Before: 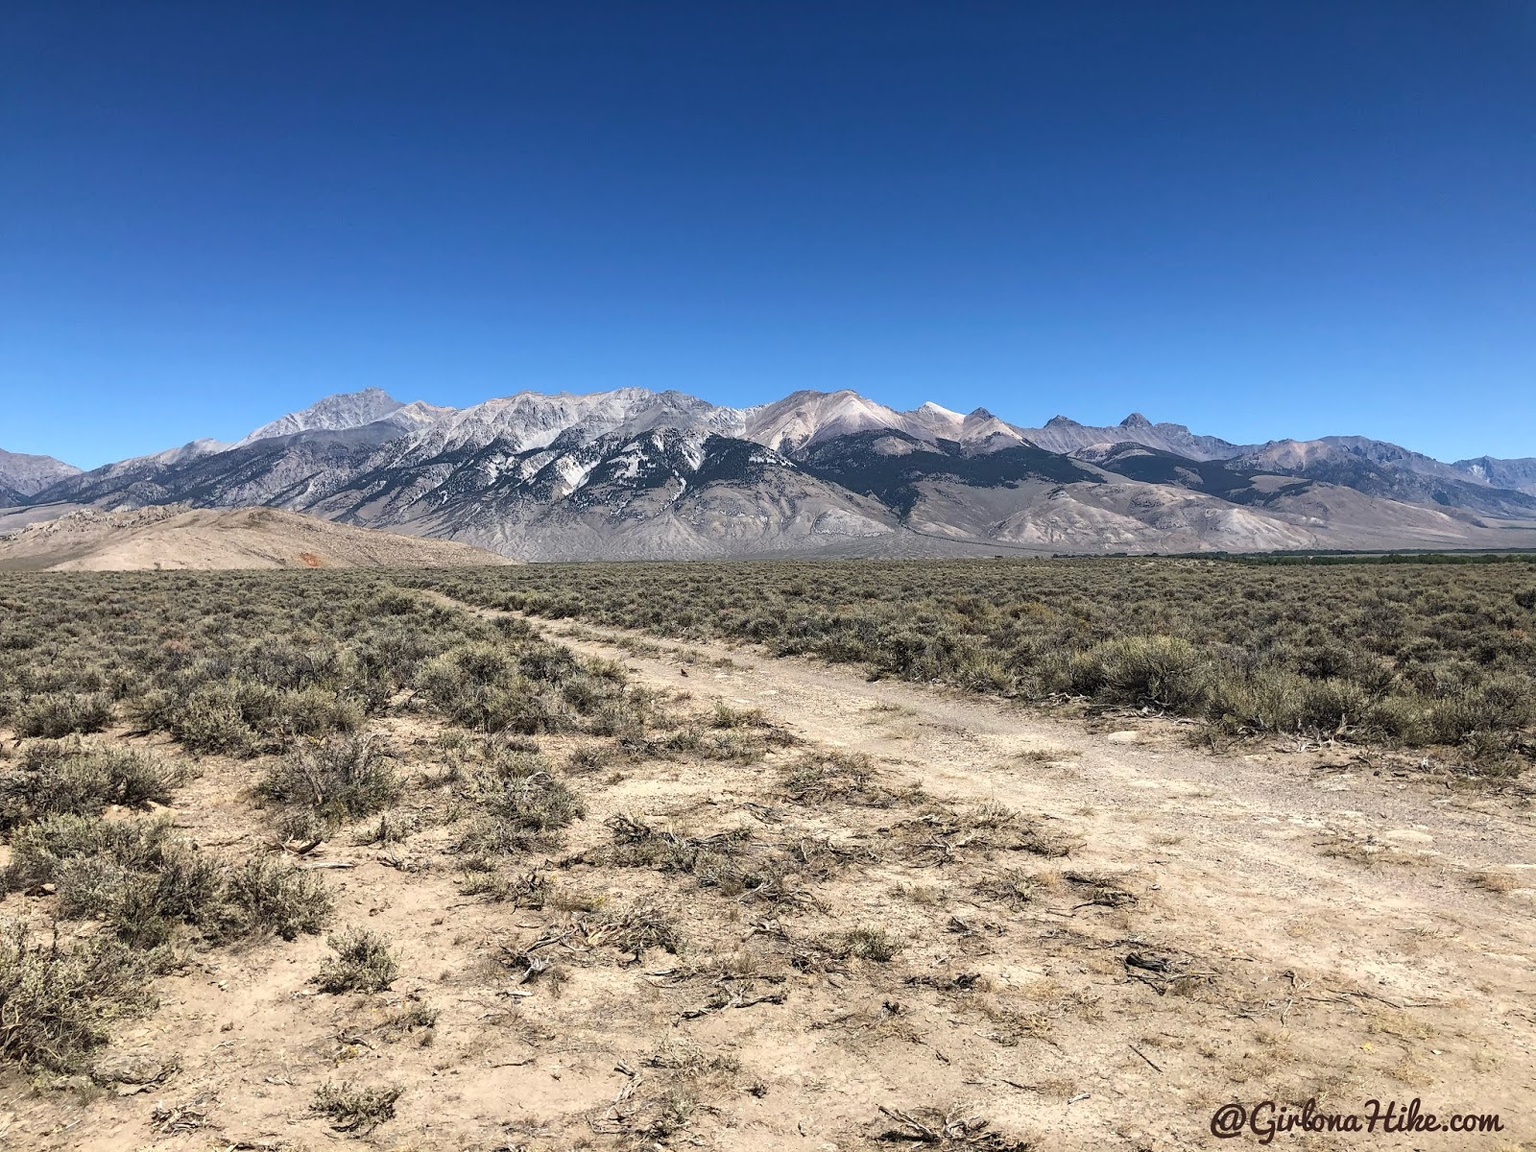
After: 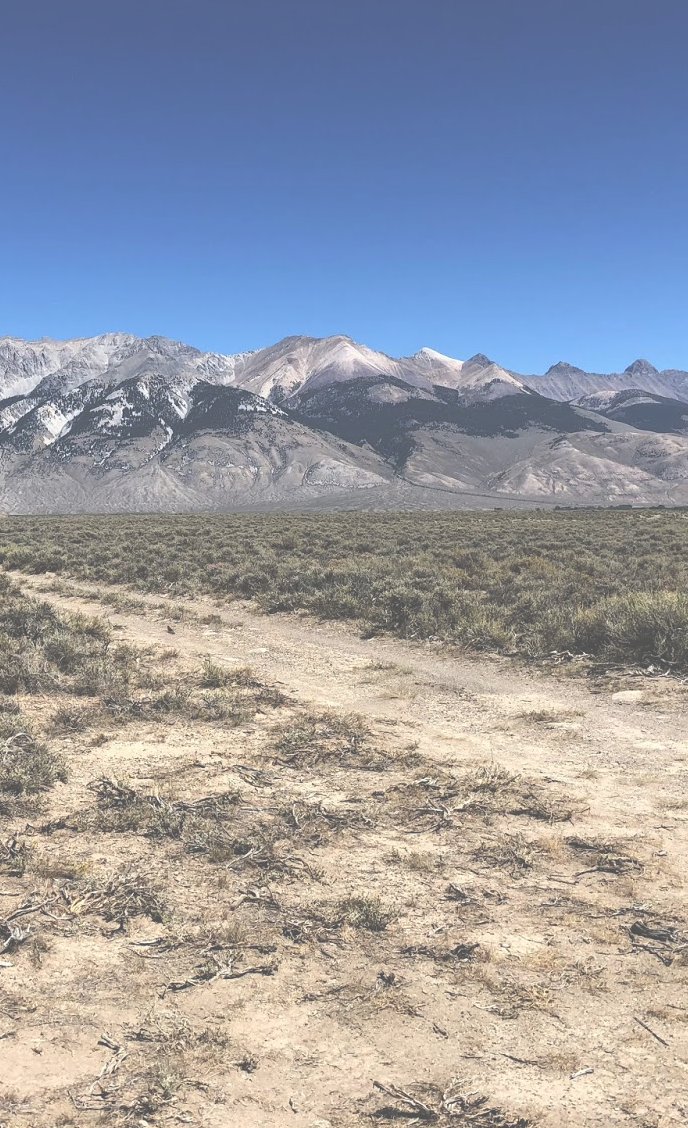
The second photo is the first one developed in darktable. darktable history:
crop: left 33.927%, top 5.991%, right 23.052%
exposure: black level correction -0.086, compensate exposure bias true, compensate highlight preservation false
